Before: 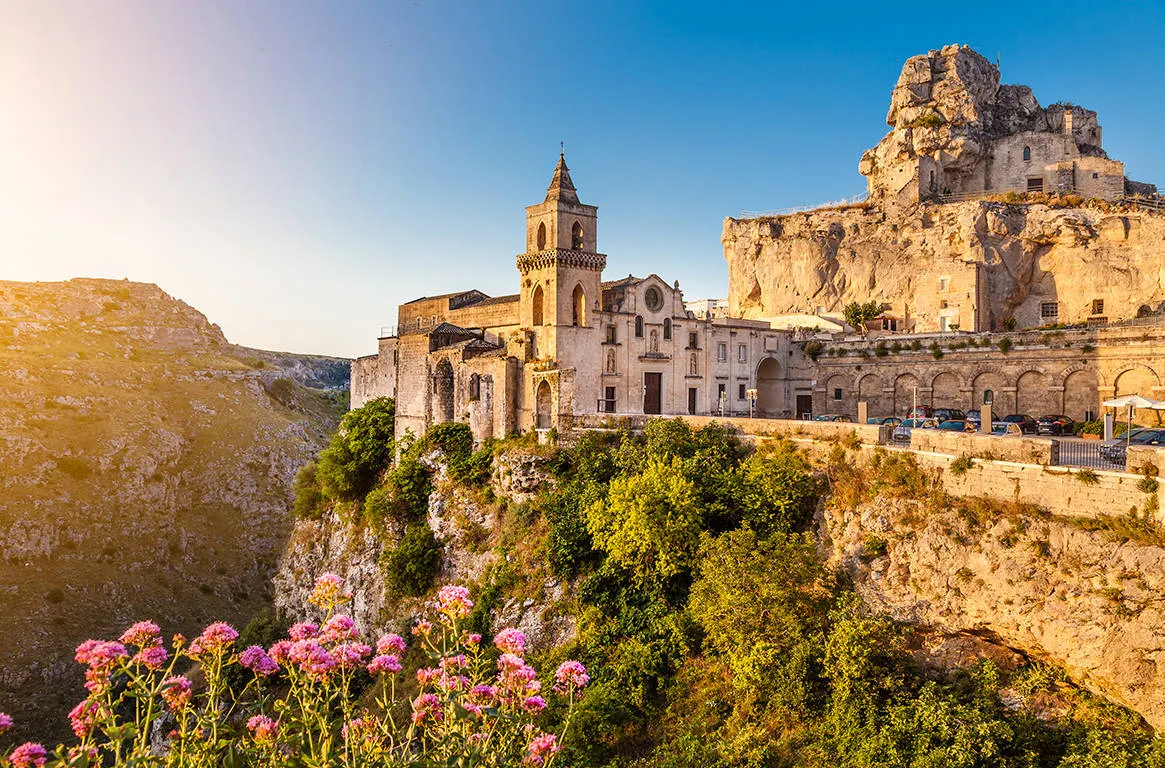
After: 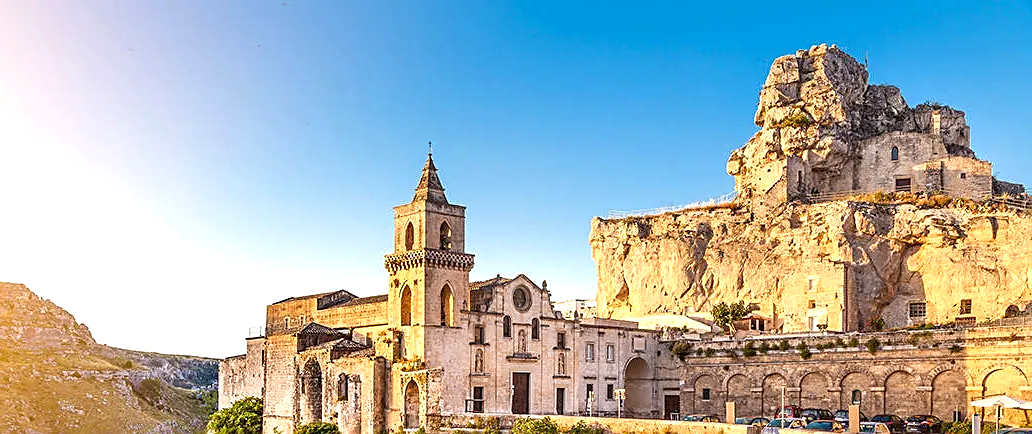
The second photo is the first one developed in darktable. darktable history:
sharpen: on, module defaults
crop and rotate: left 11.393%, bottom 43.372%
exposure: black level correction 0.001, exposure 0.5 EV, compensate highlight preservation false
